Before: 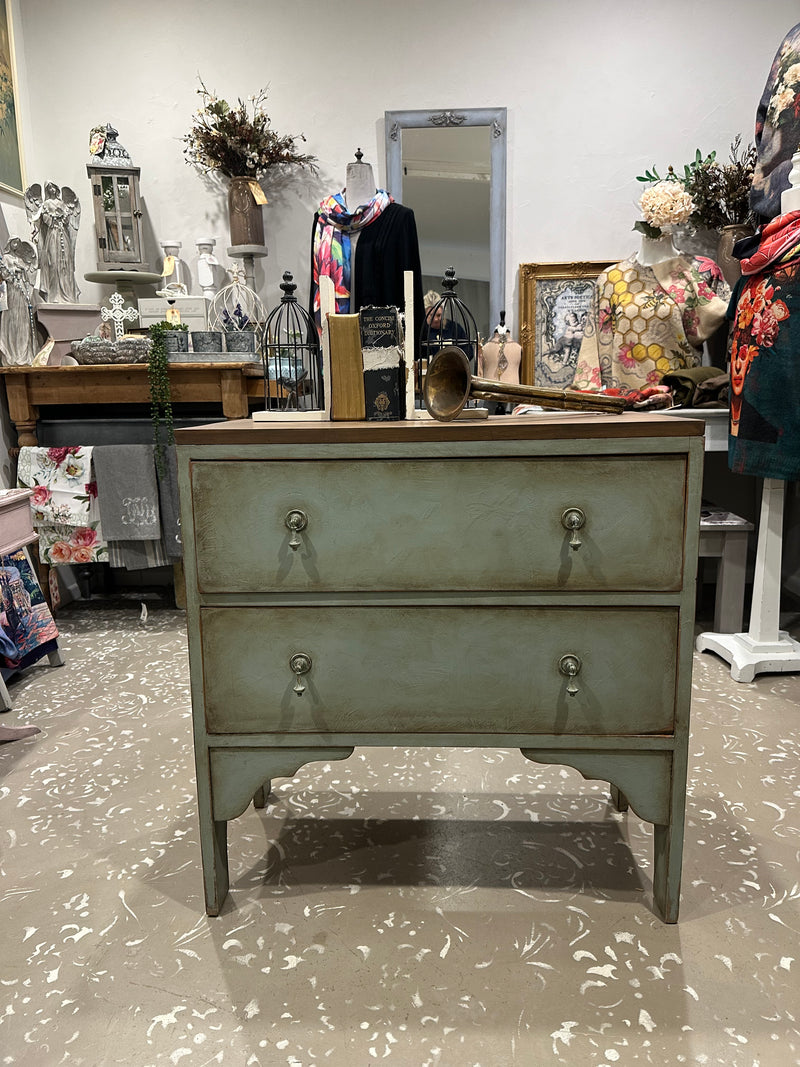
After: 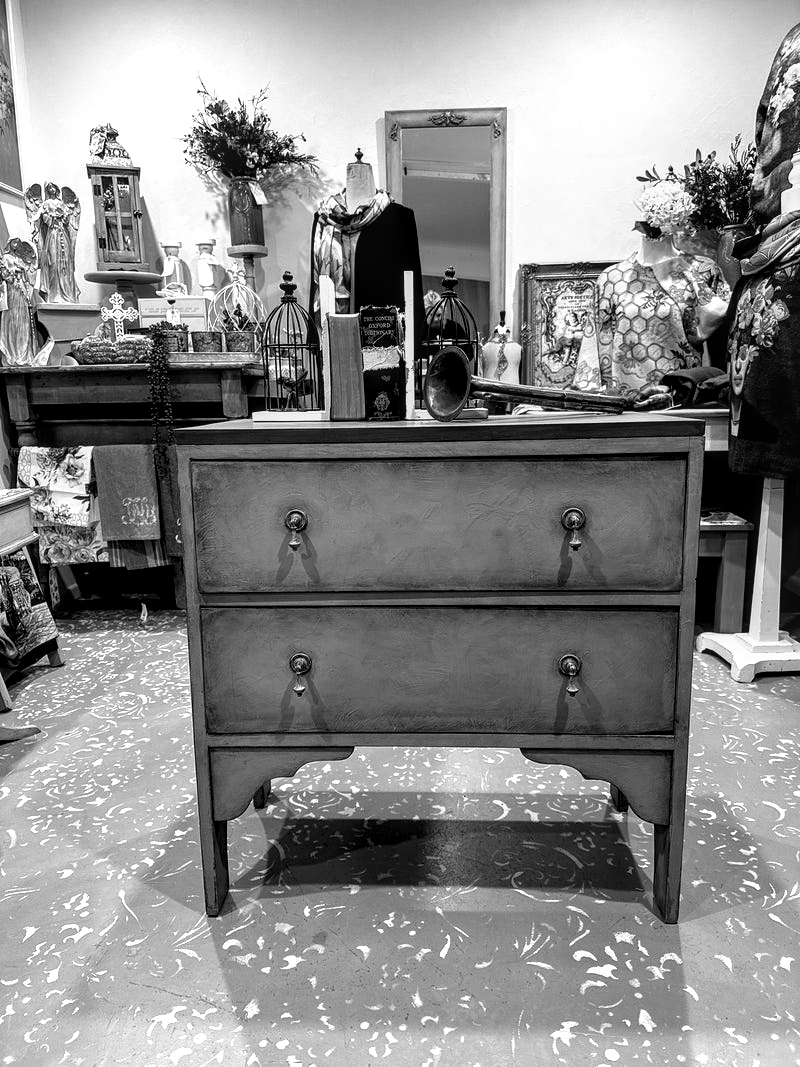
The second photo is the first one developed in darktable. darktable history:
contrast brightness saturation: saturation -0.999
filmic rgb: black relative exposure -8.28 EV, white relative exposure 2.2 EV, target white luminance 99.875%, hardness 7.14, latitude 75.48%, contrast 1.314, highlights saturation mix -2.06%, shadows ↔ highlights balance 30.82%
color zones: curves: ch0 [(0, 0.5) (0.143, 0.5) (0.286, 0.5) (0.429, 0.5) (0.571, 0.5) (0.714, 0.476) (0.857, 0.5) (1, 0.5)]; ch2 [(0, 0.5) (0.143, 0.5) (0.286, 0.5) (0.429, 0.5) (0.571, 0.5) (0.714, 0.487) (0.857, 0.5) (1, 0.5)]
local contrast: detail 130%
